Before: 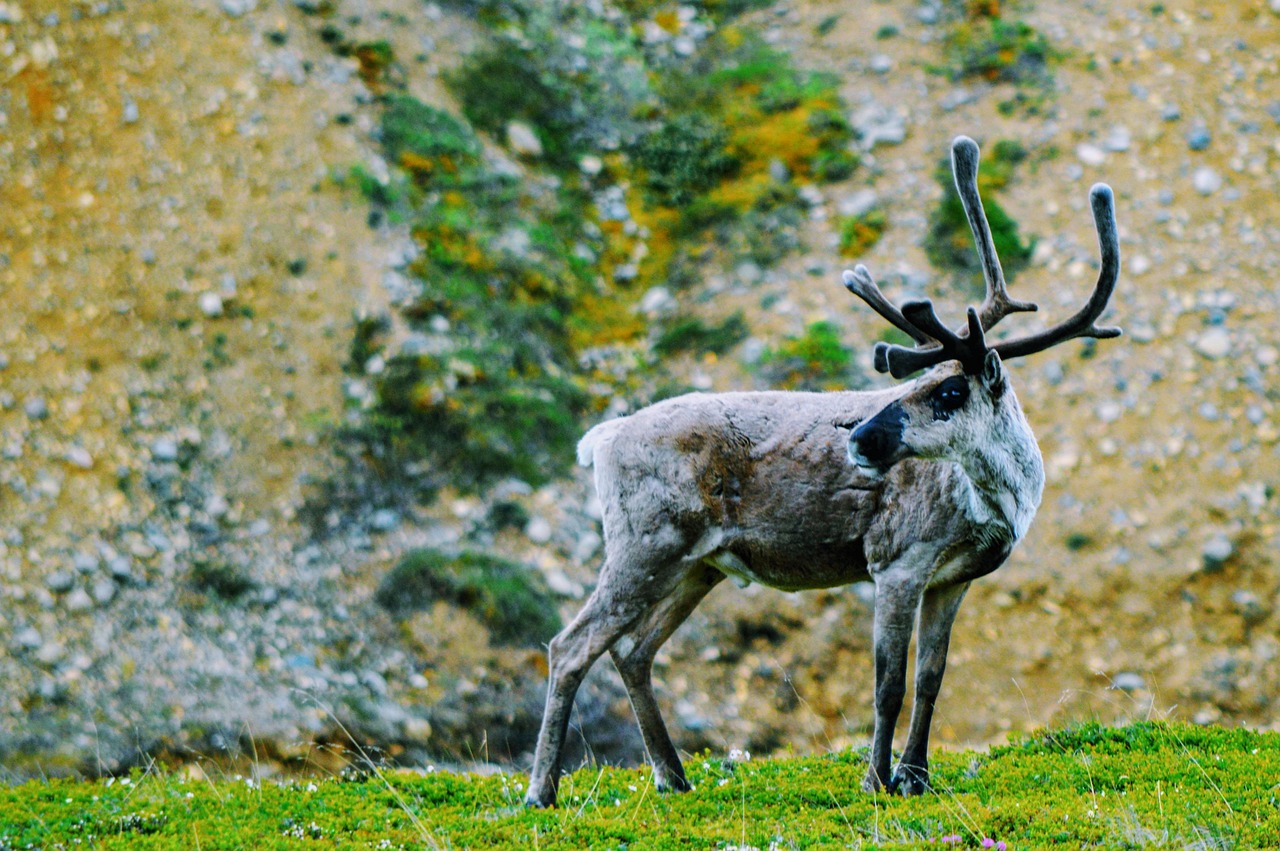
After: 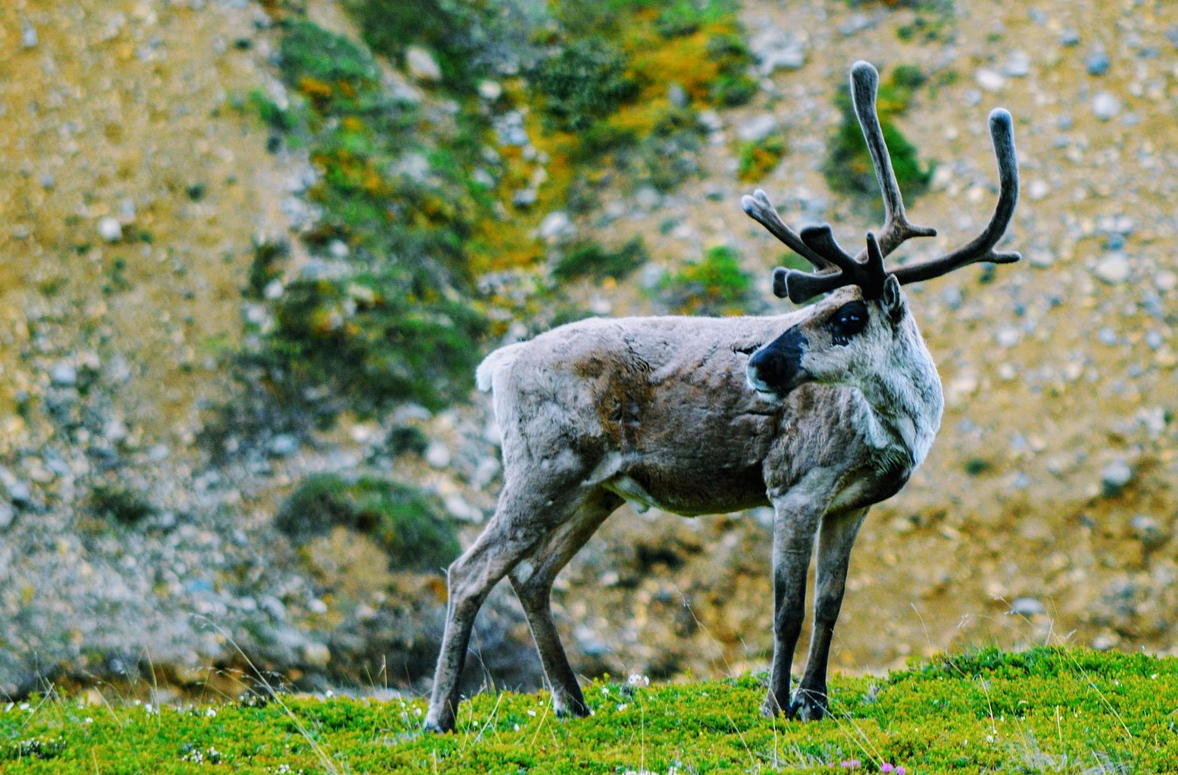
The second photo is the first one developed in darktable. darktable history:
crop and rotate: left 7.931%, top 8.865%
